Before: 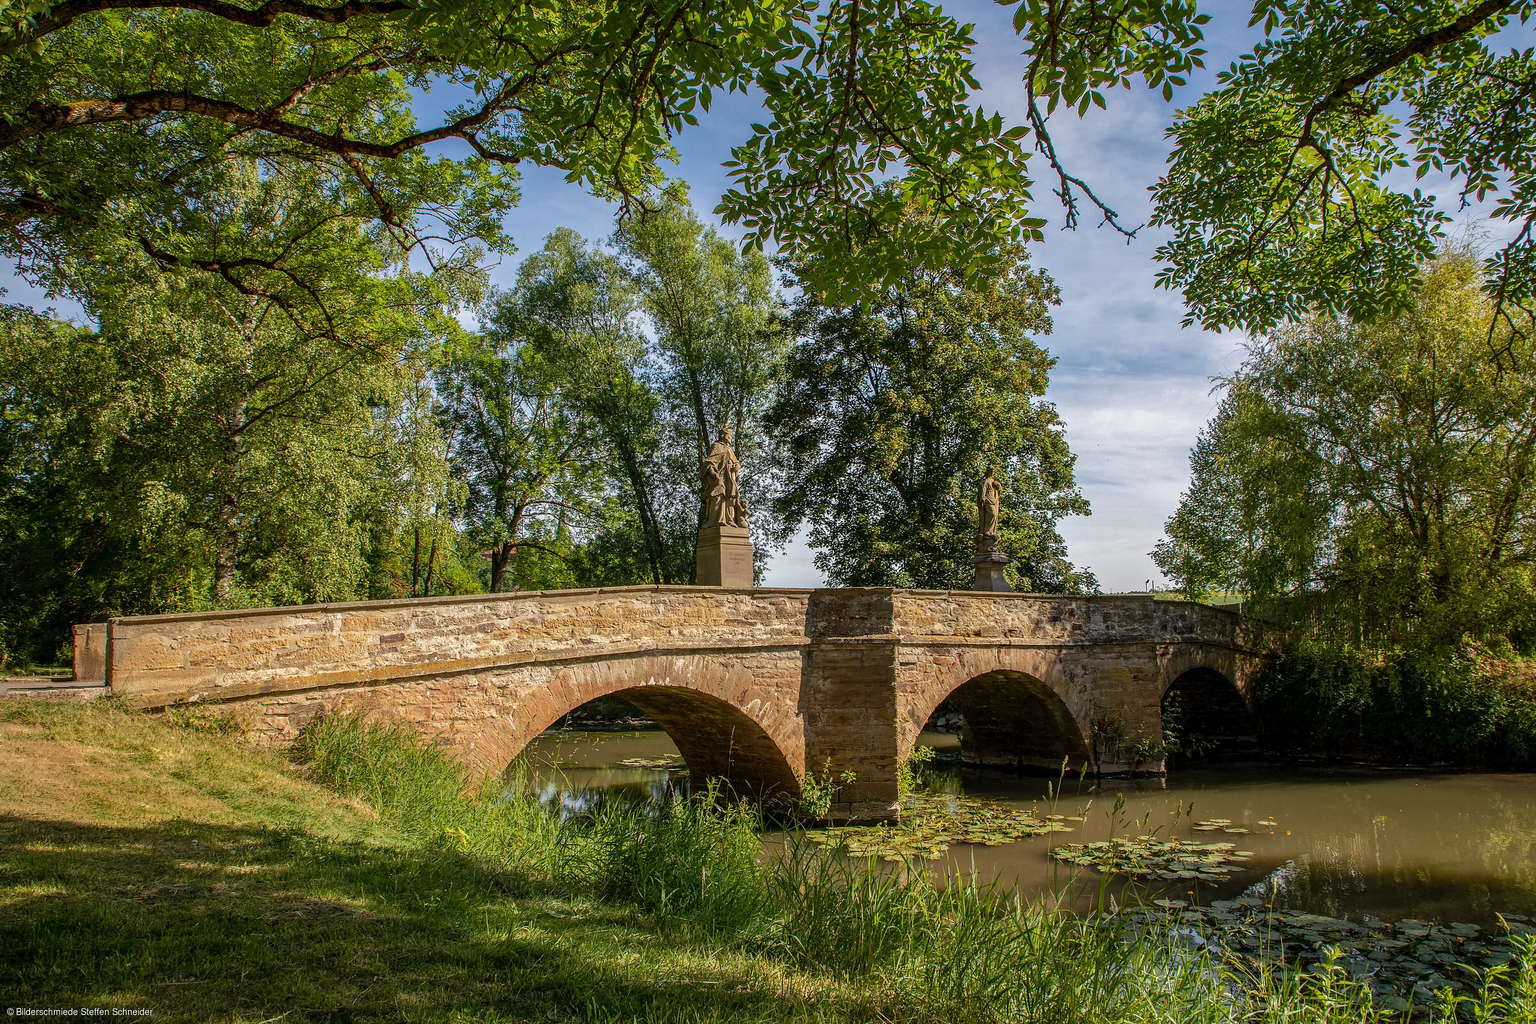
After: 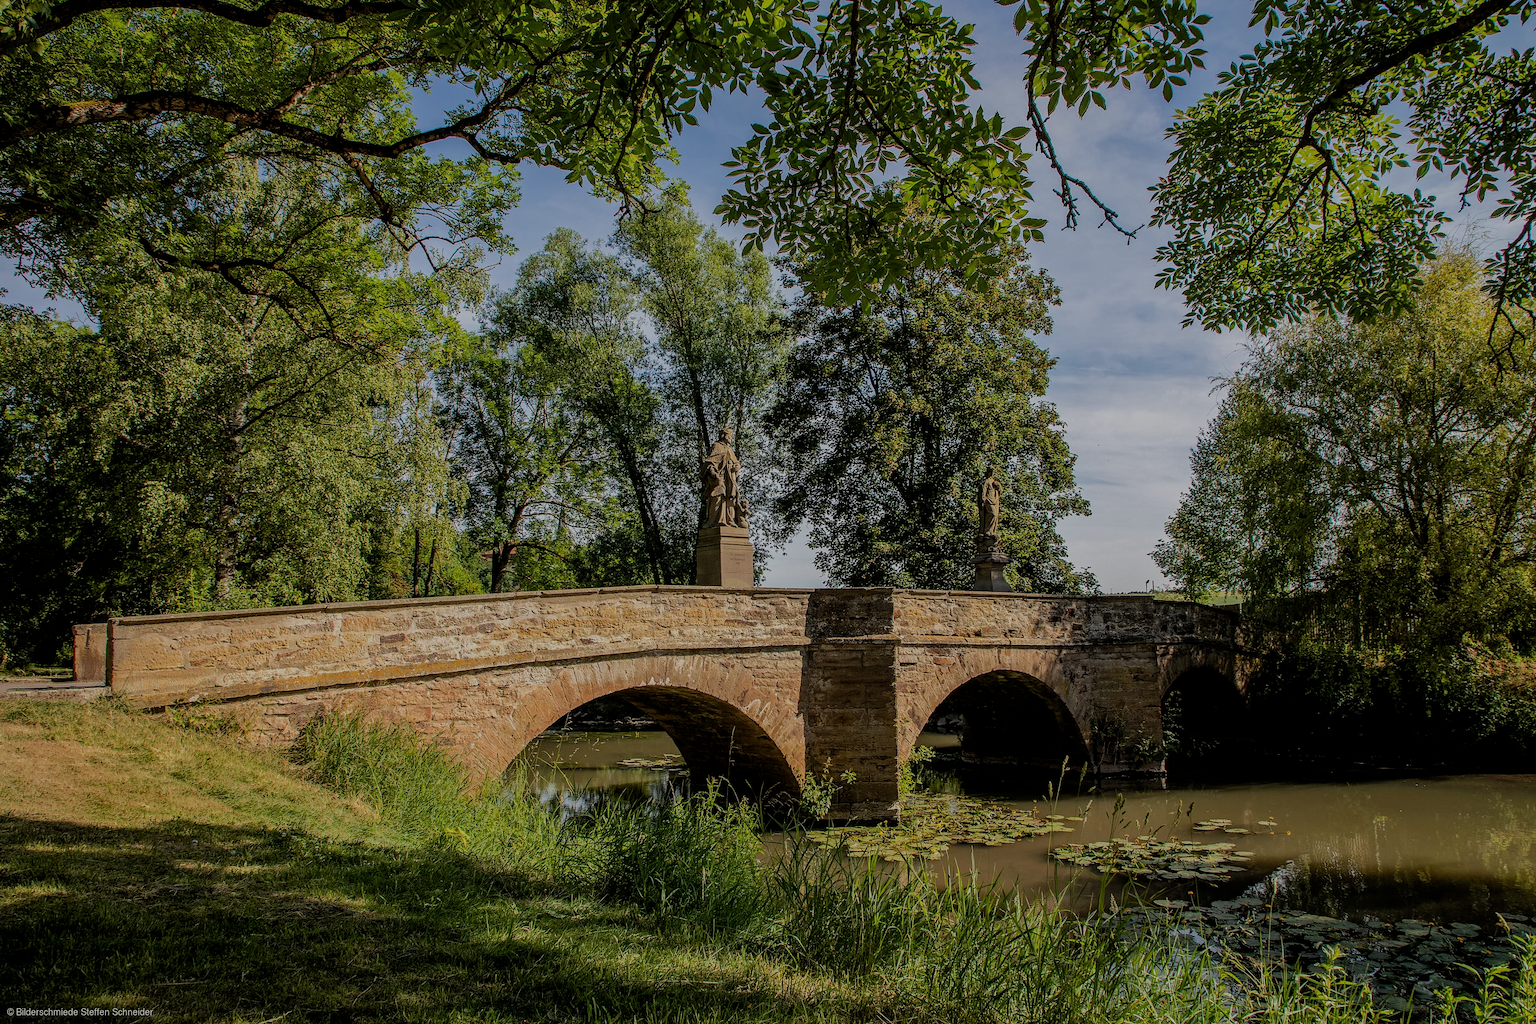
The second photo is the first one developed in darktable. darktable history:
filmic rgb: middle gray luminance 29.75%, black relative exposure -9.03 EV, white relative exposure 6.99 EV, target black luminance 0%, hardness 2.93, latitude 1.18%, contrast 0.963, highlights saturation mix 6.41%, shadows ↔ highlights balance 11.67%
exposure: exposure -0.461 EV, compensate exposure bias true, compensate highlight preservation false
